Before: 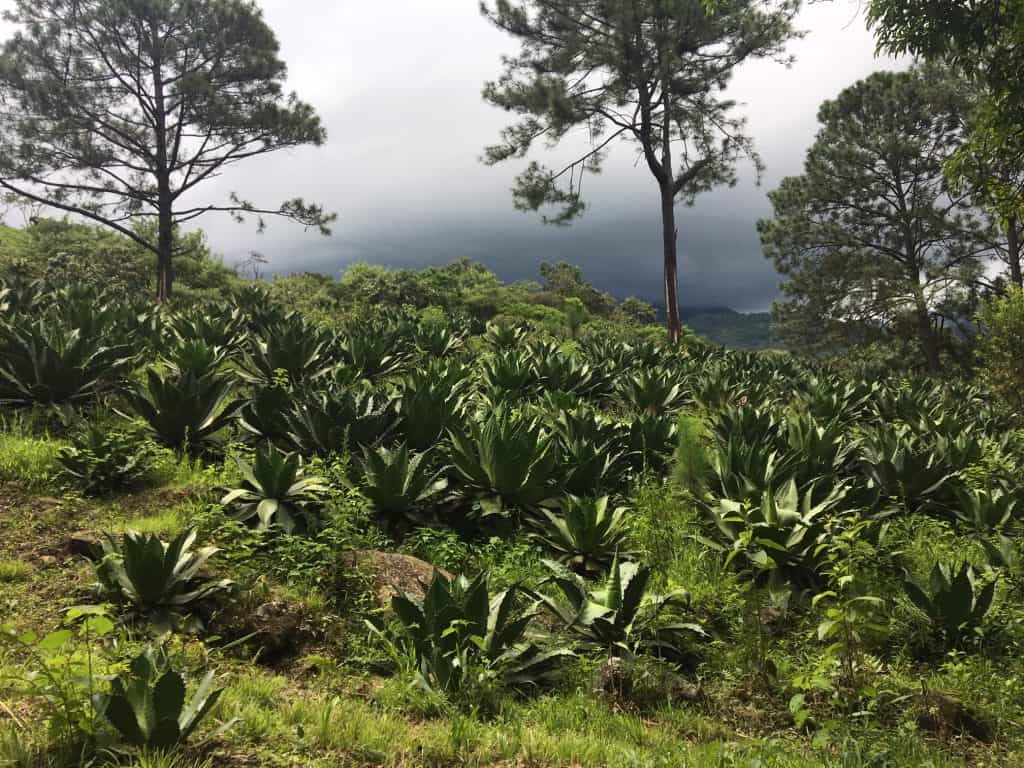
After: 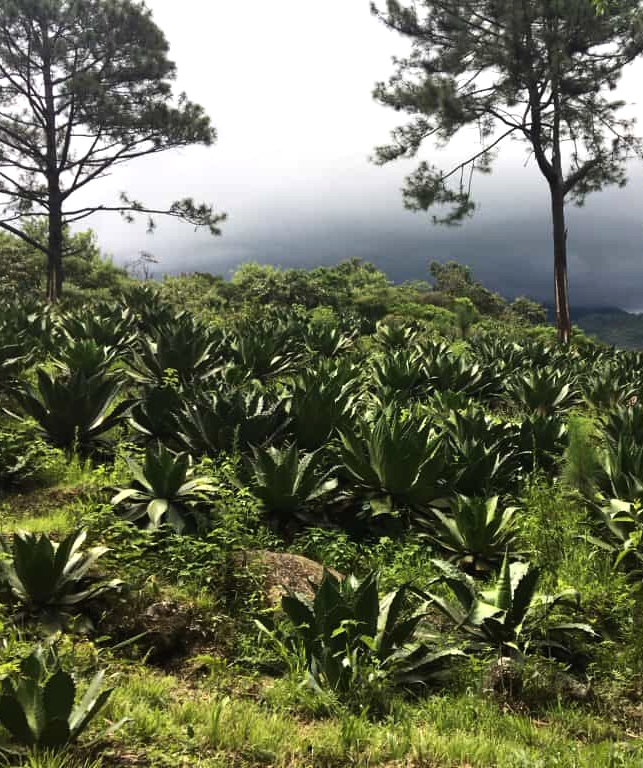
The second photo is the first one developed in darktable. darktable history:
crop: left 10.821%, right 26.29%
tone equalizer: -8 EV -0.41 EV, -7 EV -0.38 EV, -6 EV -0.358 EV, -5 EV -0.21 EV, -3 EV 0.197 EV, -2 EV 0.332 EV, -1 EV 0.386 EV, +0 EV 0.414 EV, edges refinement/feathering 500, mask exposure compensation -1.57 EV, preserve details no
